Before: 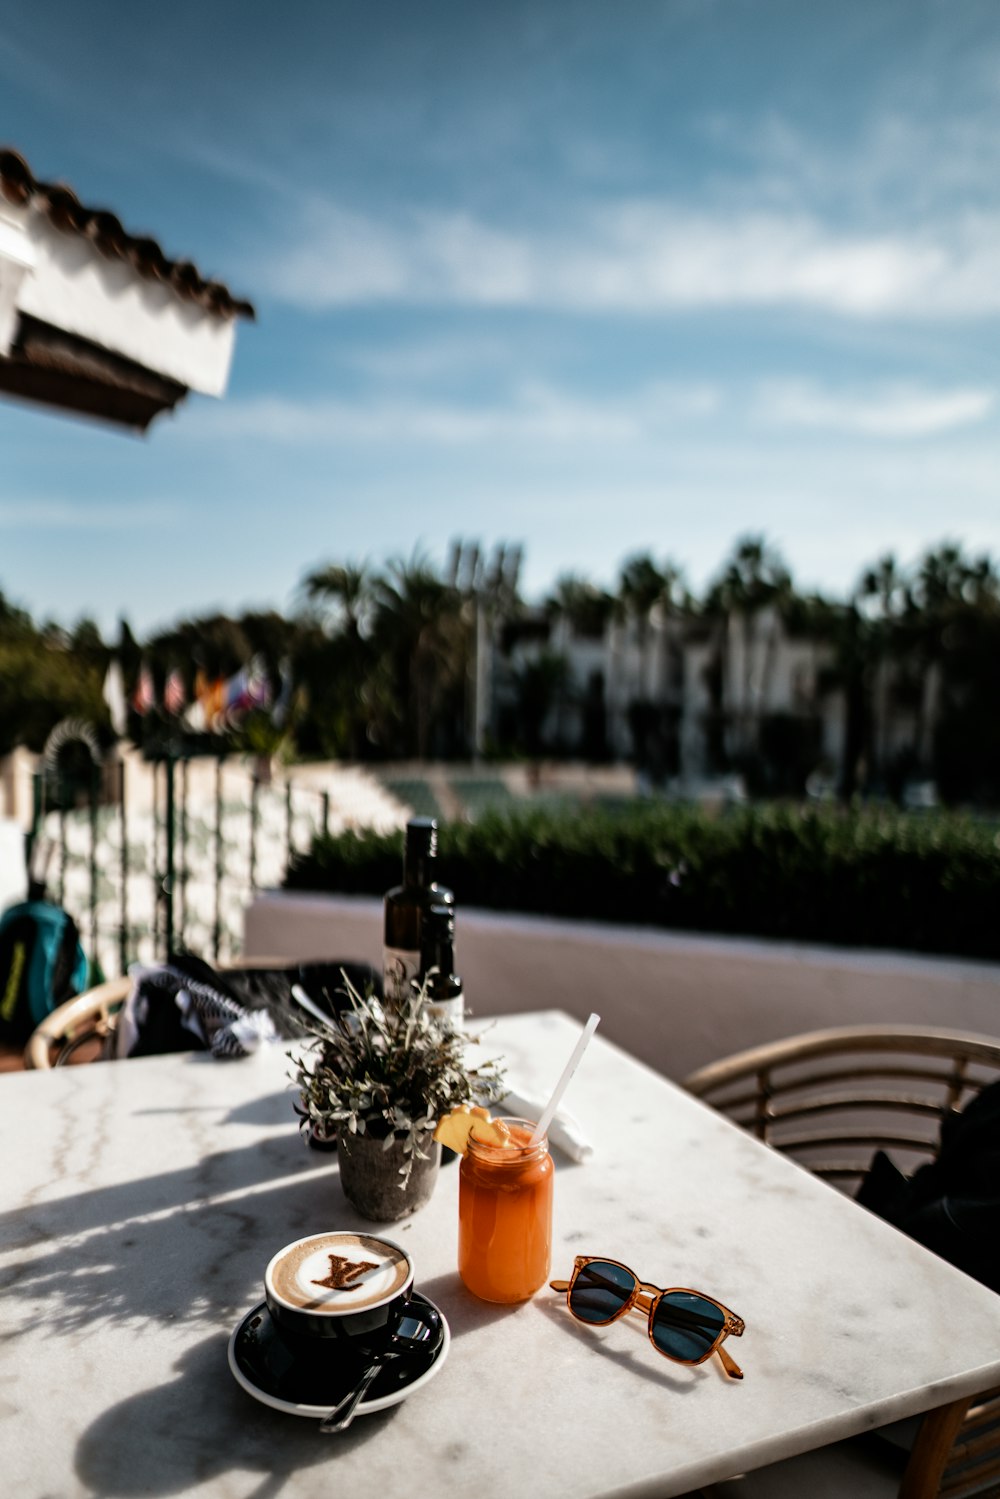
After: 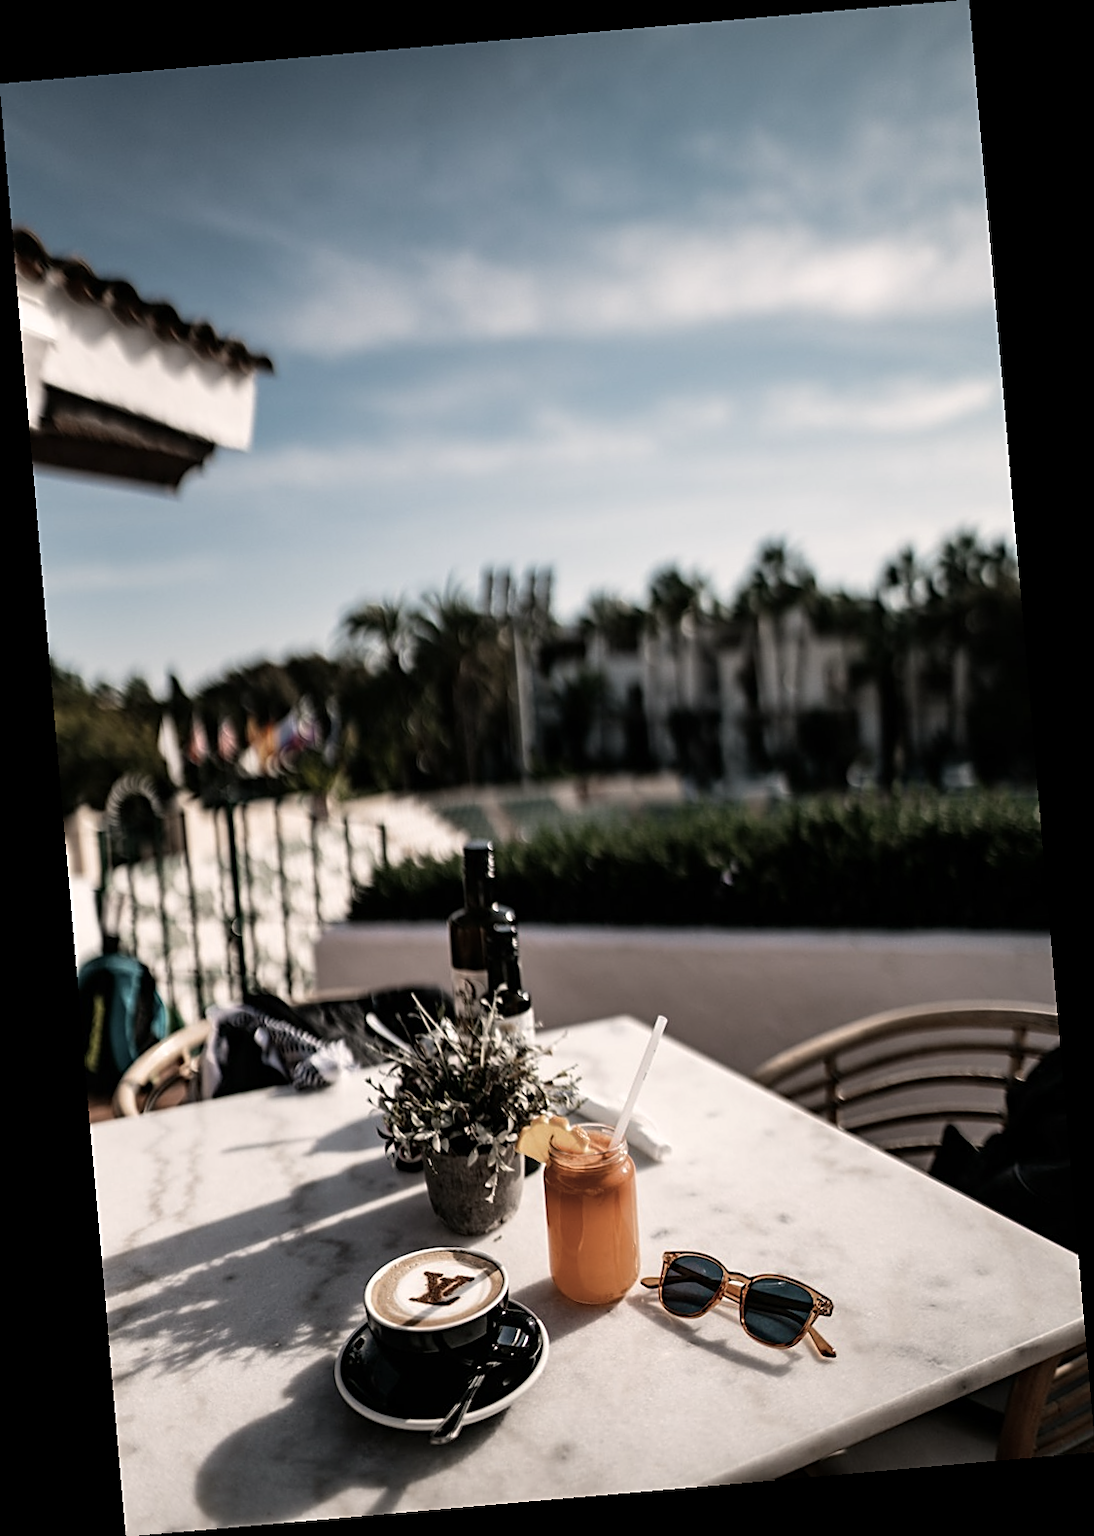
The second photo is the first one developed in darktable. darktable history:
rotate and perspective: rotation -4.98°, automatic cropping off
color correction: highlights a* 5.59, highlights b* 5.24, saturation 0.68
color zones: curves: ch1 [(0, 0.469) (0.01, 0.469) (0.12, 0.446) (0.248, 0.469) (0.5, 0.5) (0.748, 0.5) (0.99, 0.469) (1, 0.469)]
sharpen: on, module defaults
